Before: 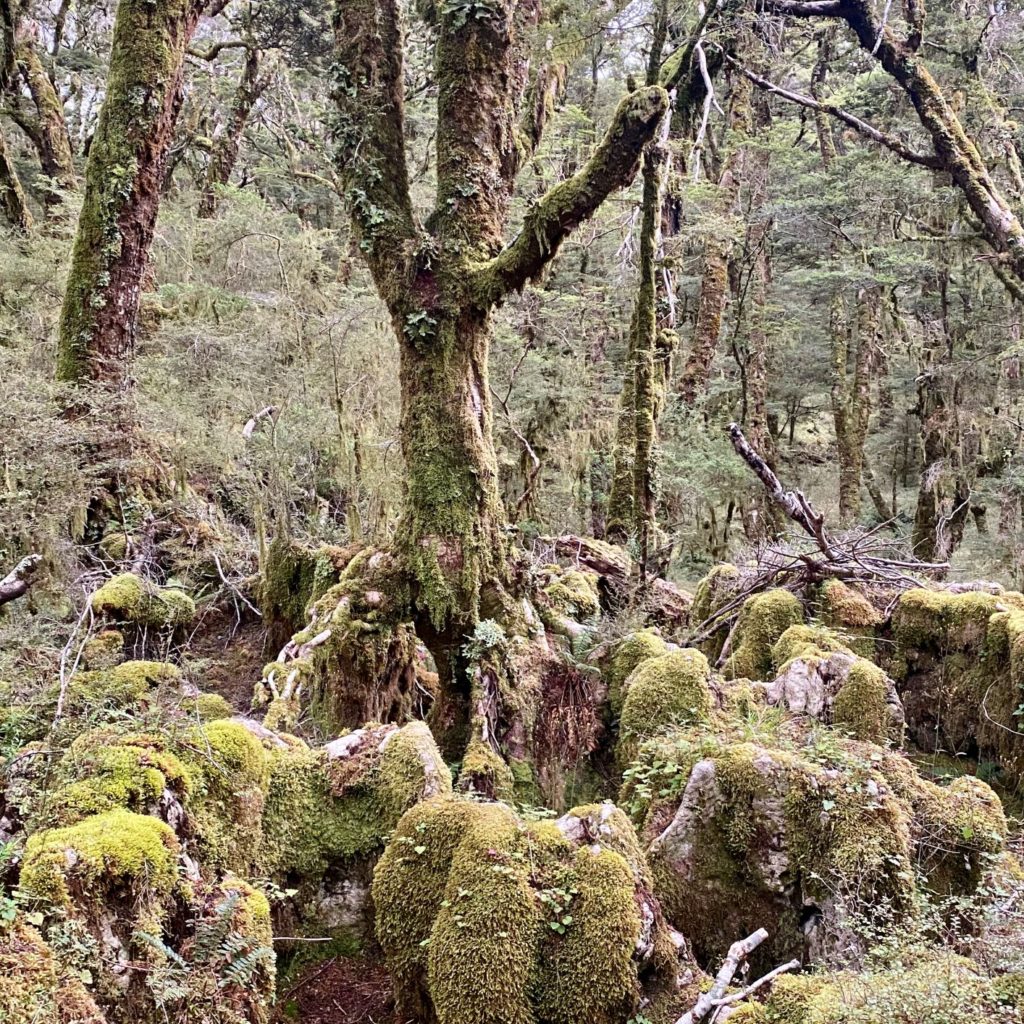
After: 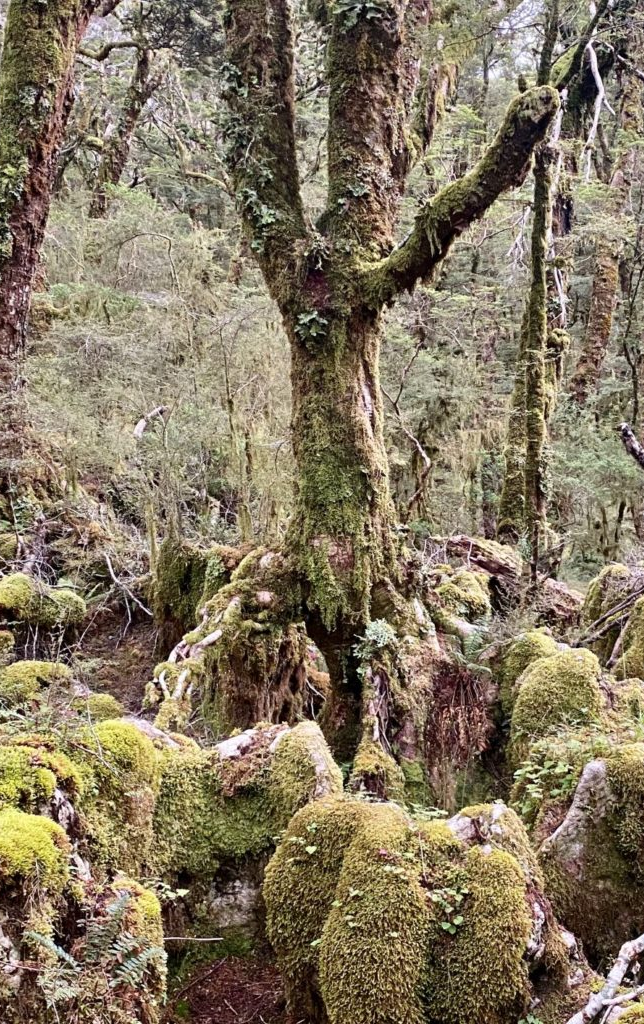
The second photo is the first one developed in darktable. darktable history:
crop: left 10.701%, right 26.338%
